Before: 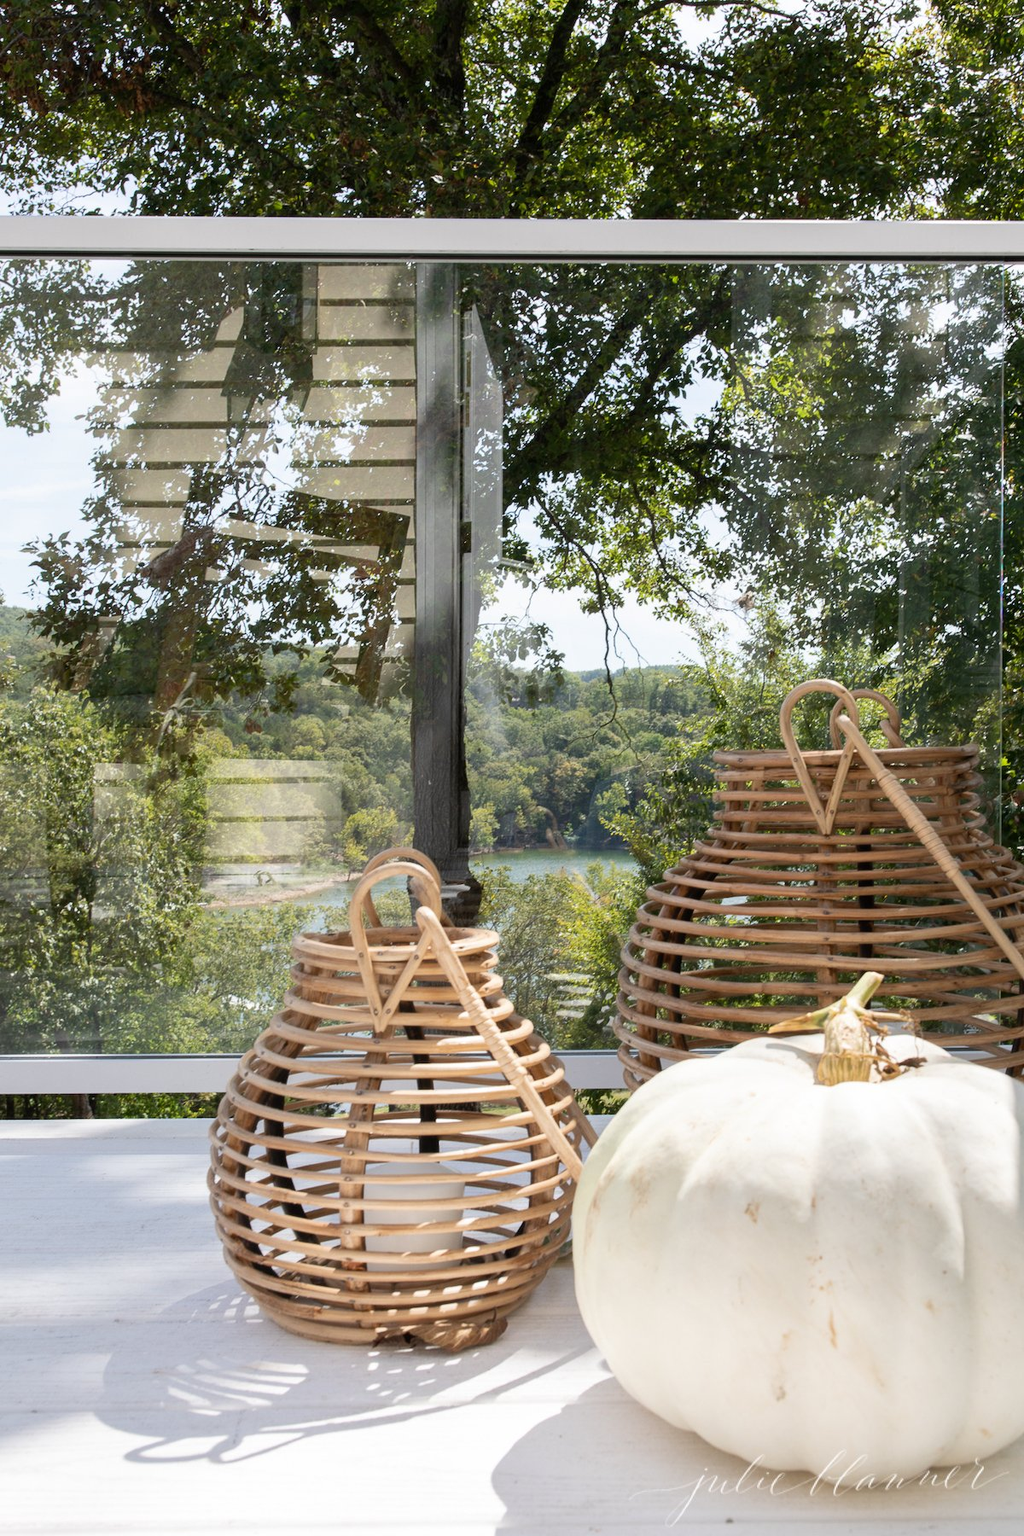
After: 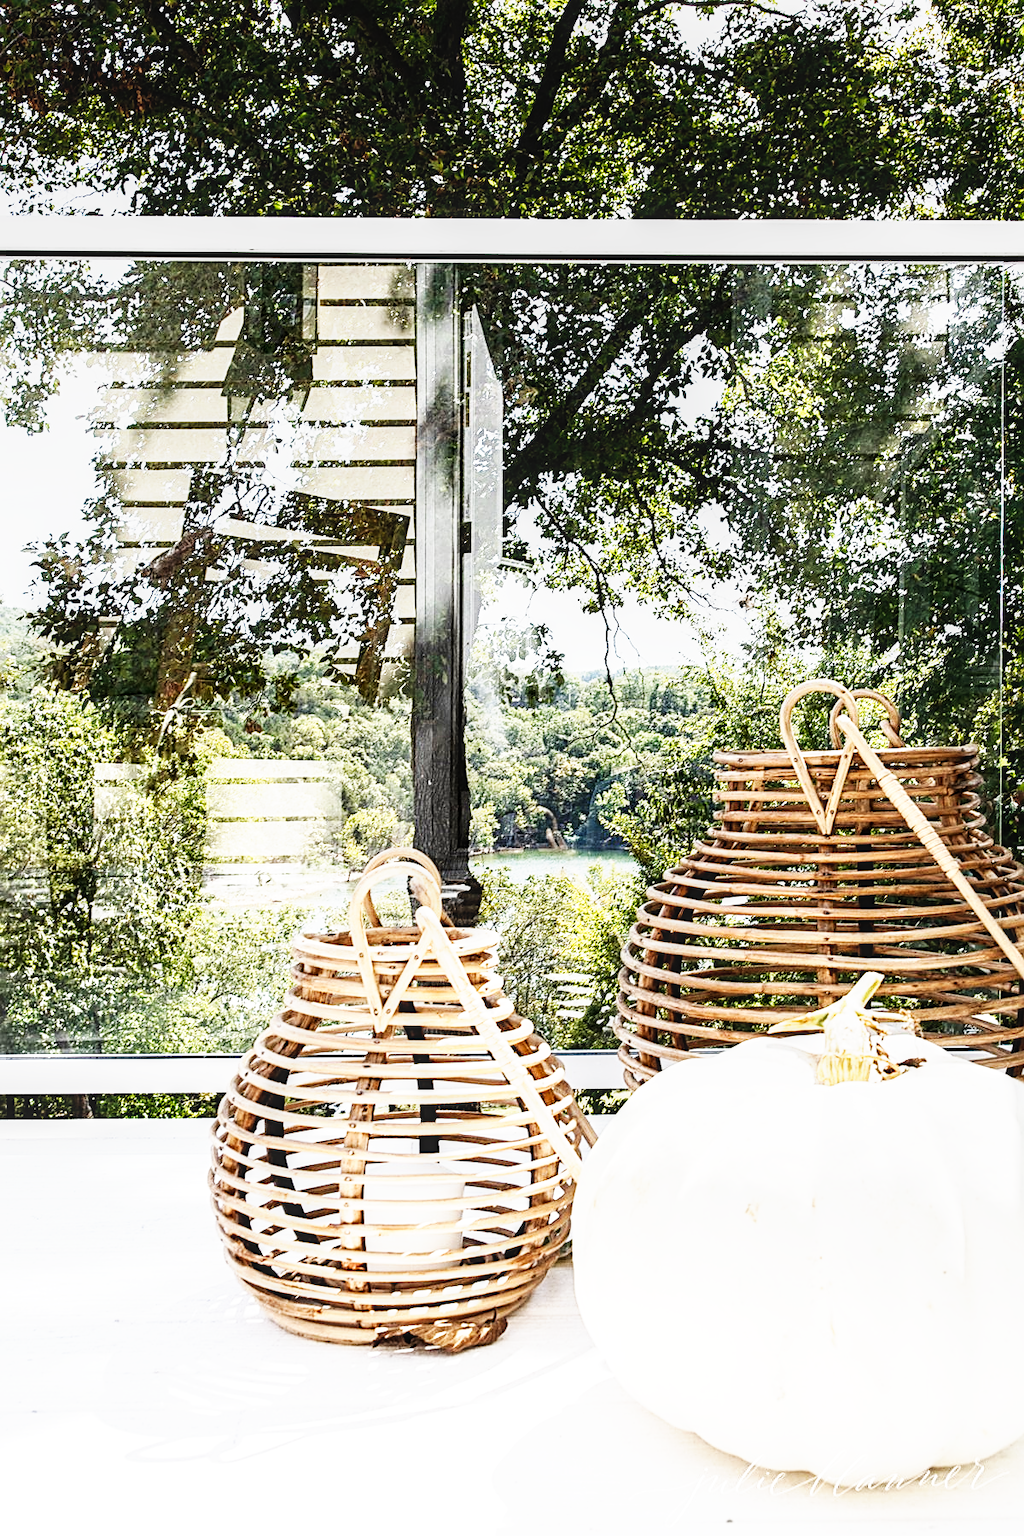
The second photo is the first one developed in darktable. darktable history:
sharpen: radius 2.7, amount 0.674
local contrast: on, module defaults
tone equalizer: -8 EV -0.727 EV, -7 EV -0.682 EV, -6 EV -0.636 EV, -5 EV -0.394 EV, -3 EV 0.384 EV, -2 EV 0.6 EV, -1 EV 0.68 EV, +0 EV 0.747 EV, edges refinement/feathering 500, mask exposure compensation -1.57 EV, preserve details no
base curve: curves: ch0 [(0, 0) (0.007, 0.004) (0.027, 0.03) (0.046, 0.07) (0.207, 0.54) (0.442, 0.872) (0.673, 0.972) (1, 1)], preserve colors none
